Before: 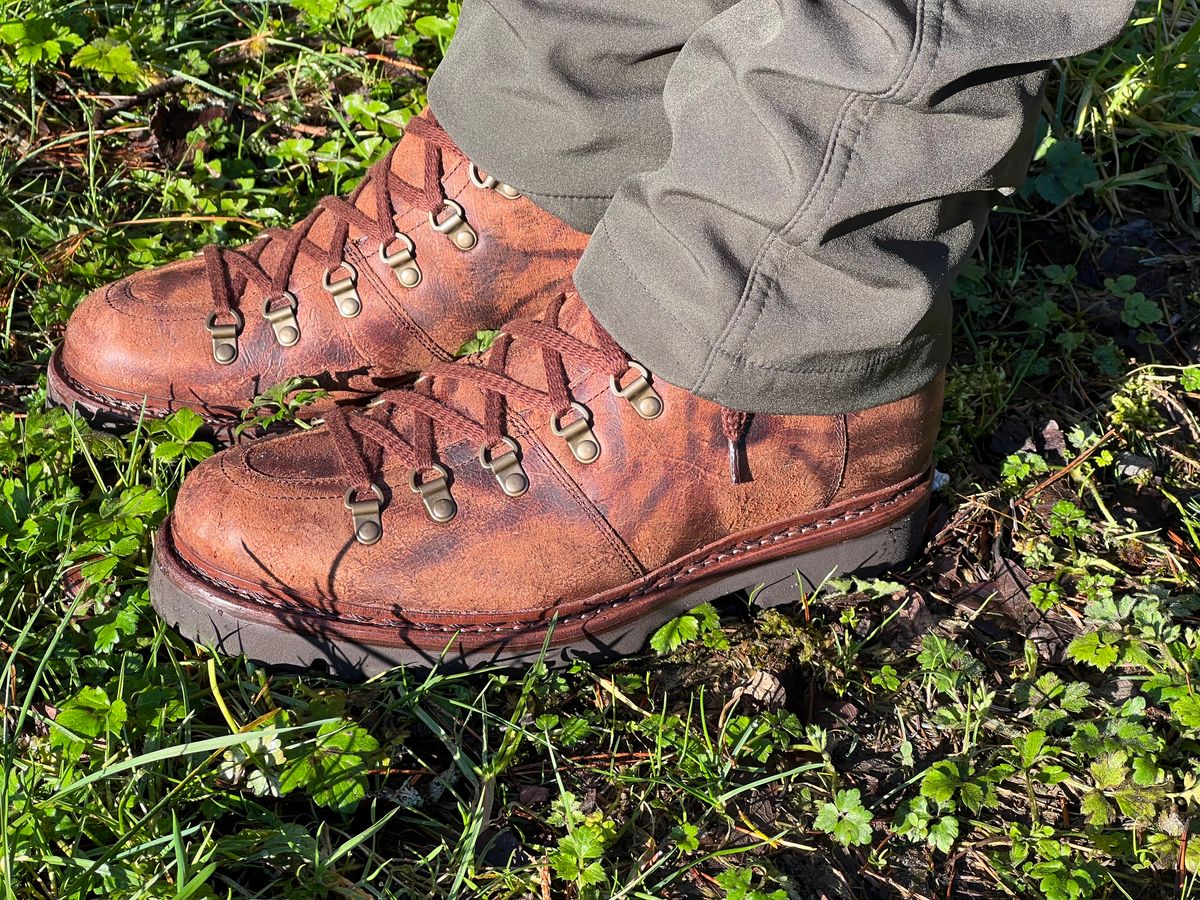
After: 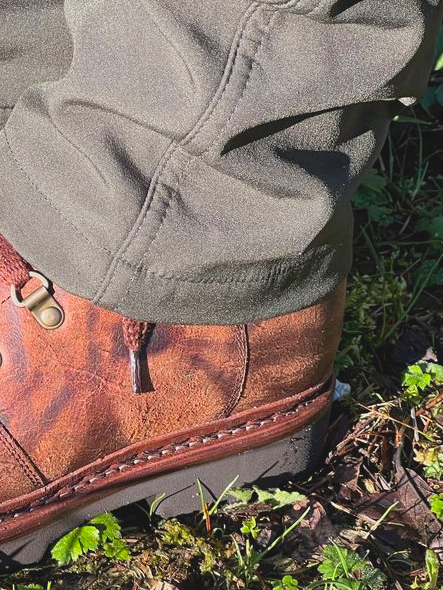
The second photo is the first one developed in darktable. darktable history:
crop and rotate: left 49.936%, top 10.094%, right 13.136%, bottom 24.256%
contrast brightness saturation: contrast -0.1, brightness 0.05, saturation 0.08
